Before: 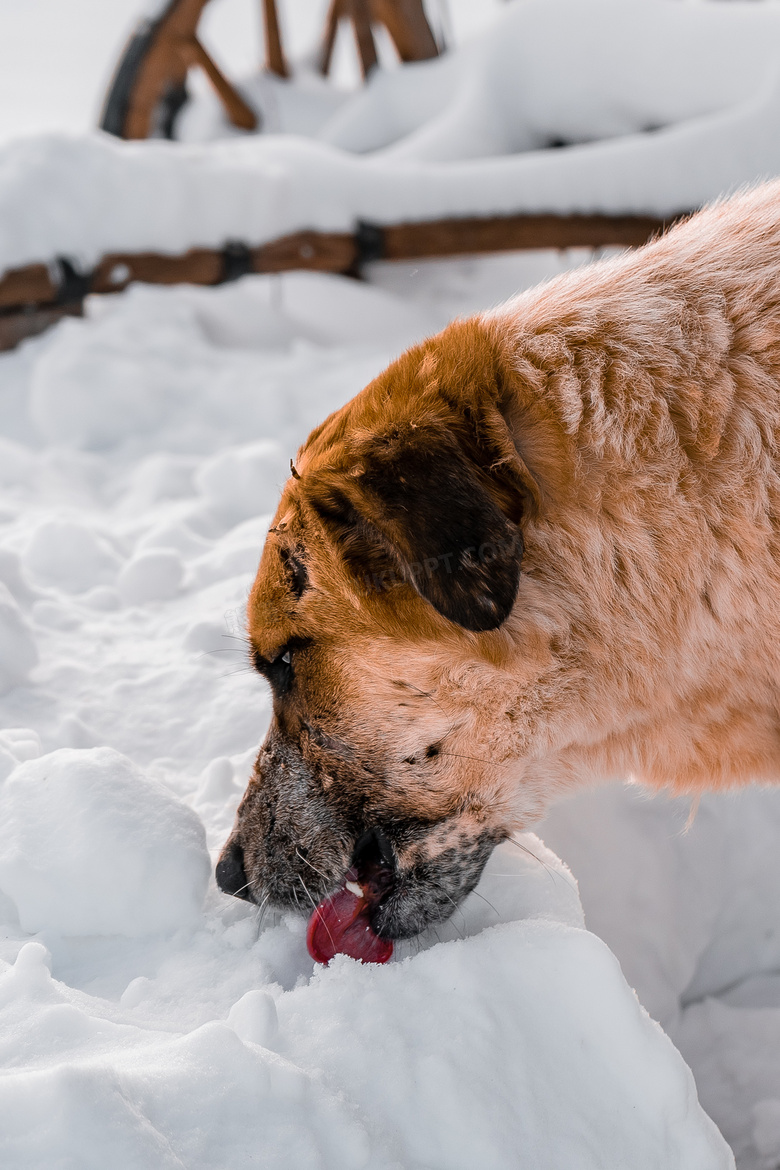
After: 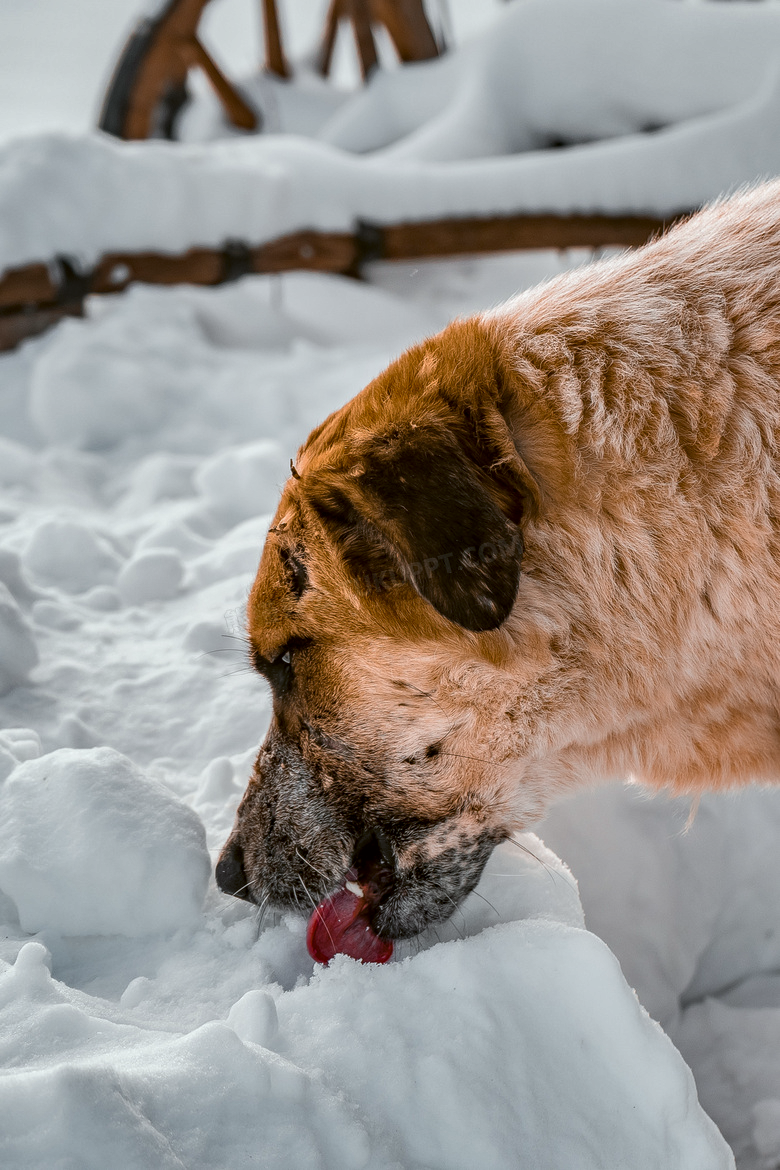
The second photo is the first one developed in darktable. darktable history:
shadows and highlights: radius 118.69, shadows 42.21, highlights -61.56, soften with gaussian
color balance: lift [1.004, 1.002, 1.002, 0.998], gamma [1, 1.007, 1.002, 0.993], gain [1, 0.977, 1.013, 1.023], contrast -3.64%
local contrast: detail 130%
